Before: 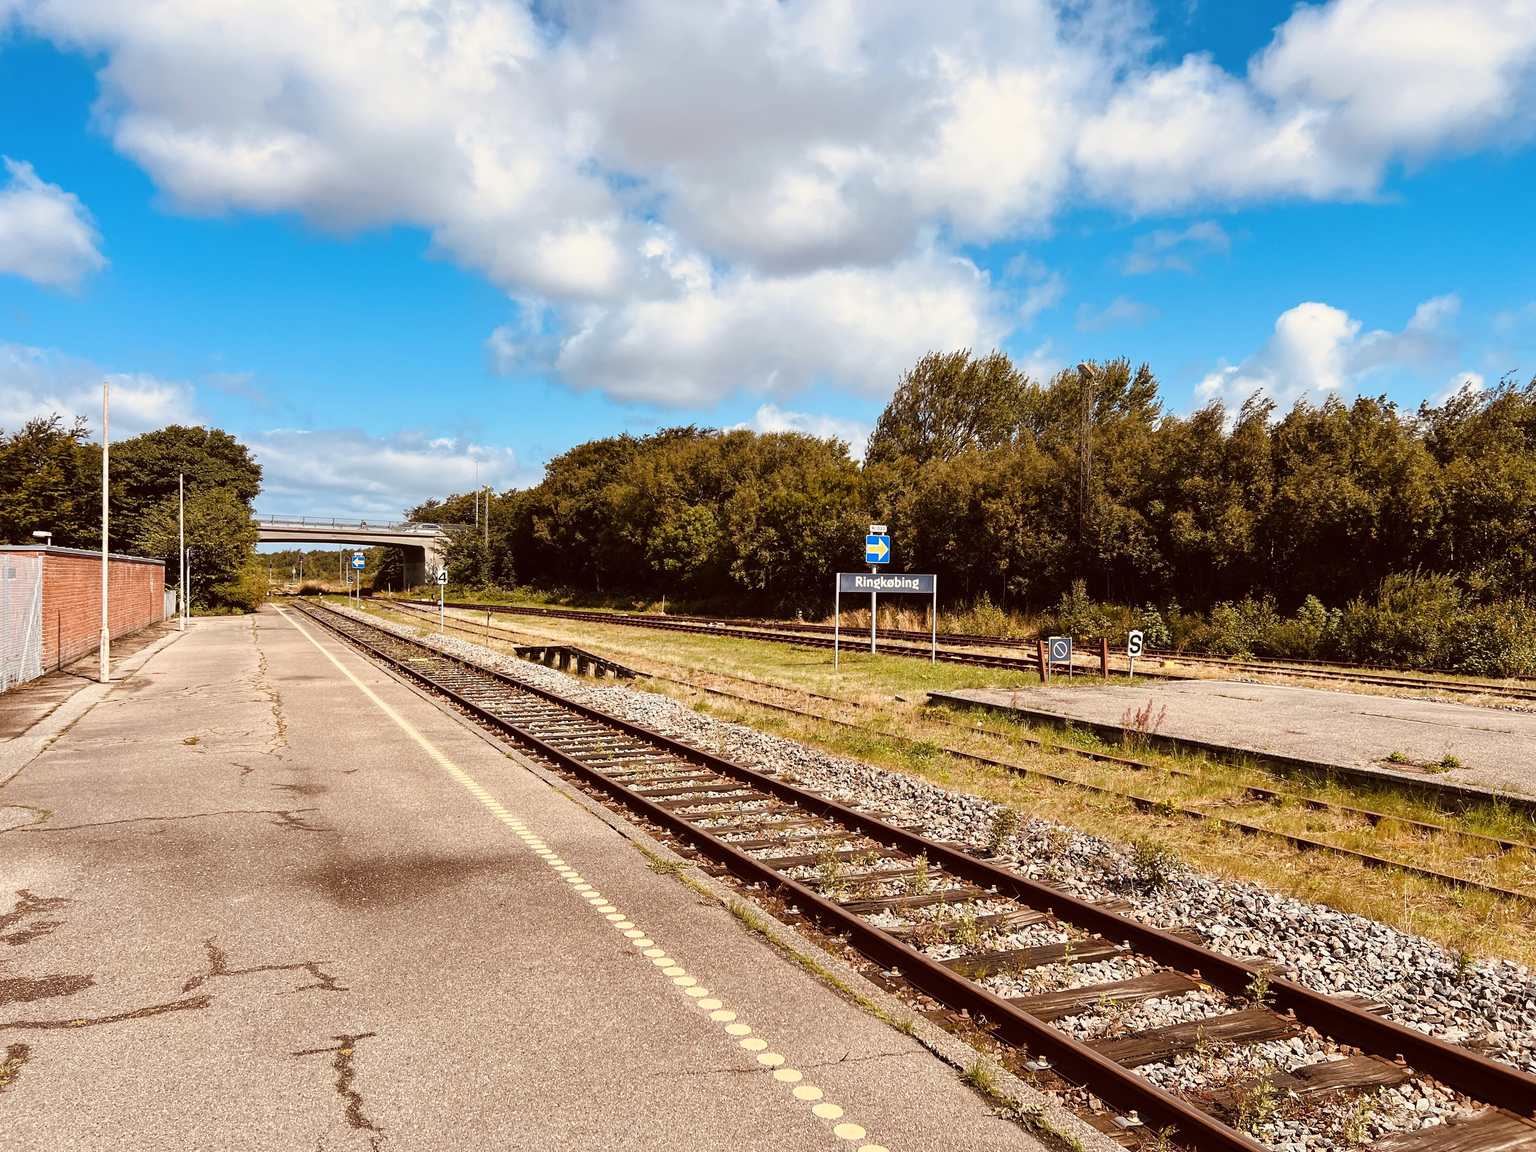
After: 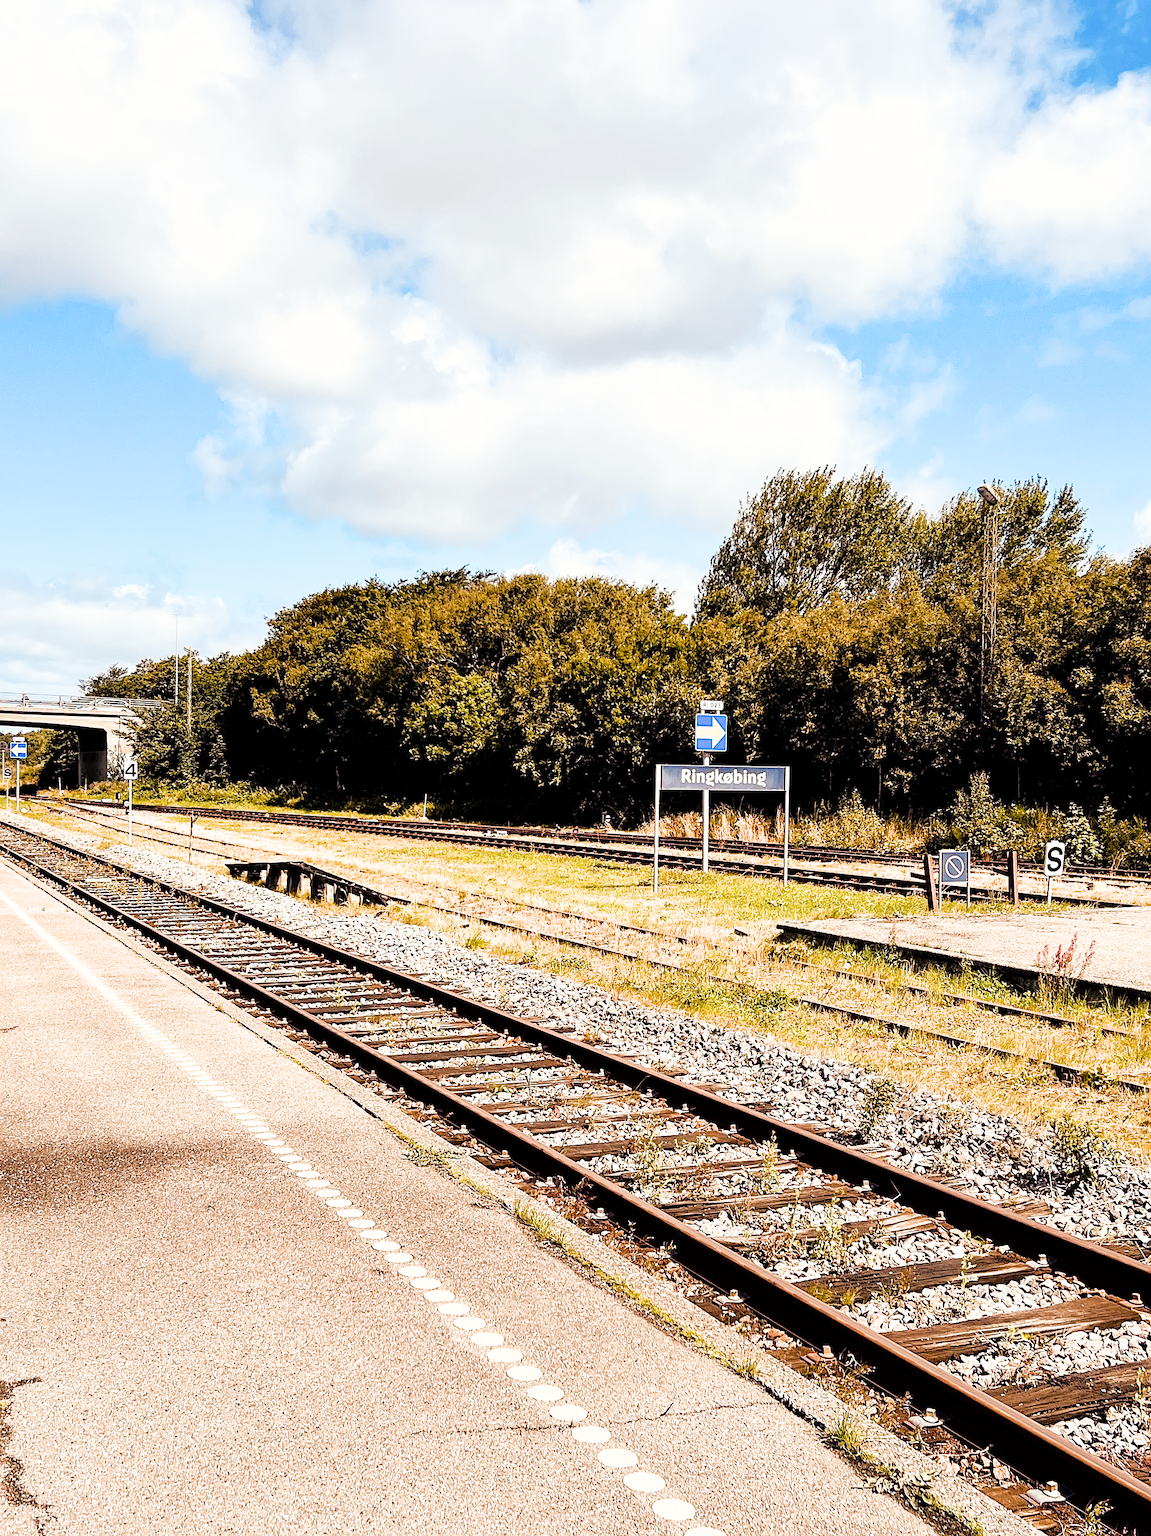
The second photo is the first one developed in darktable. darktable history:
crop and rotate: left 22.45%, right 21.319%
sharpen: on, module defaults
color balance rgb: shadows lift › luminance -40.88%, shadows lift › chroma 14.274%, shadows lift › hue 259.6°, highlights gain › luminance 5.955%, highlights gain › chroma 1.239%, highlights gain › hue 92.21°, perceptual saturation grading › global saturation 25.366%, perceptual saturation grading › highlights -27.715%, perceptual saturation grading › shadows 33.655%
filmic rgb: black relative exposure -5.13 EV, white relative exposure 3.53 EV, hardness 3.16, contrast 1.201, highlights saturation mix -48.9%
exposure: exposure 1.001 EV, compensate highlight preservation false
